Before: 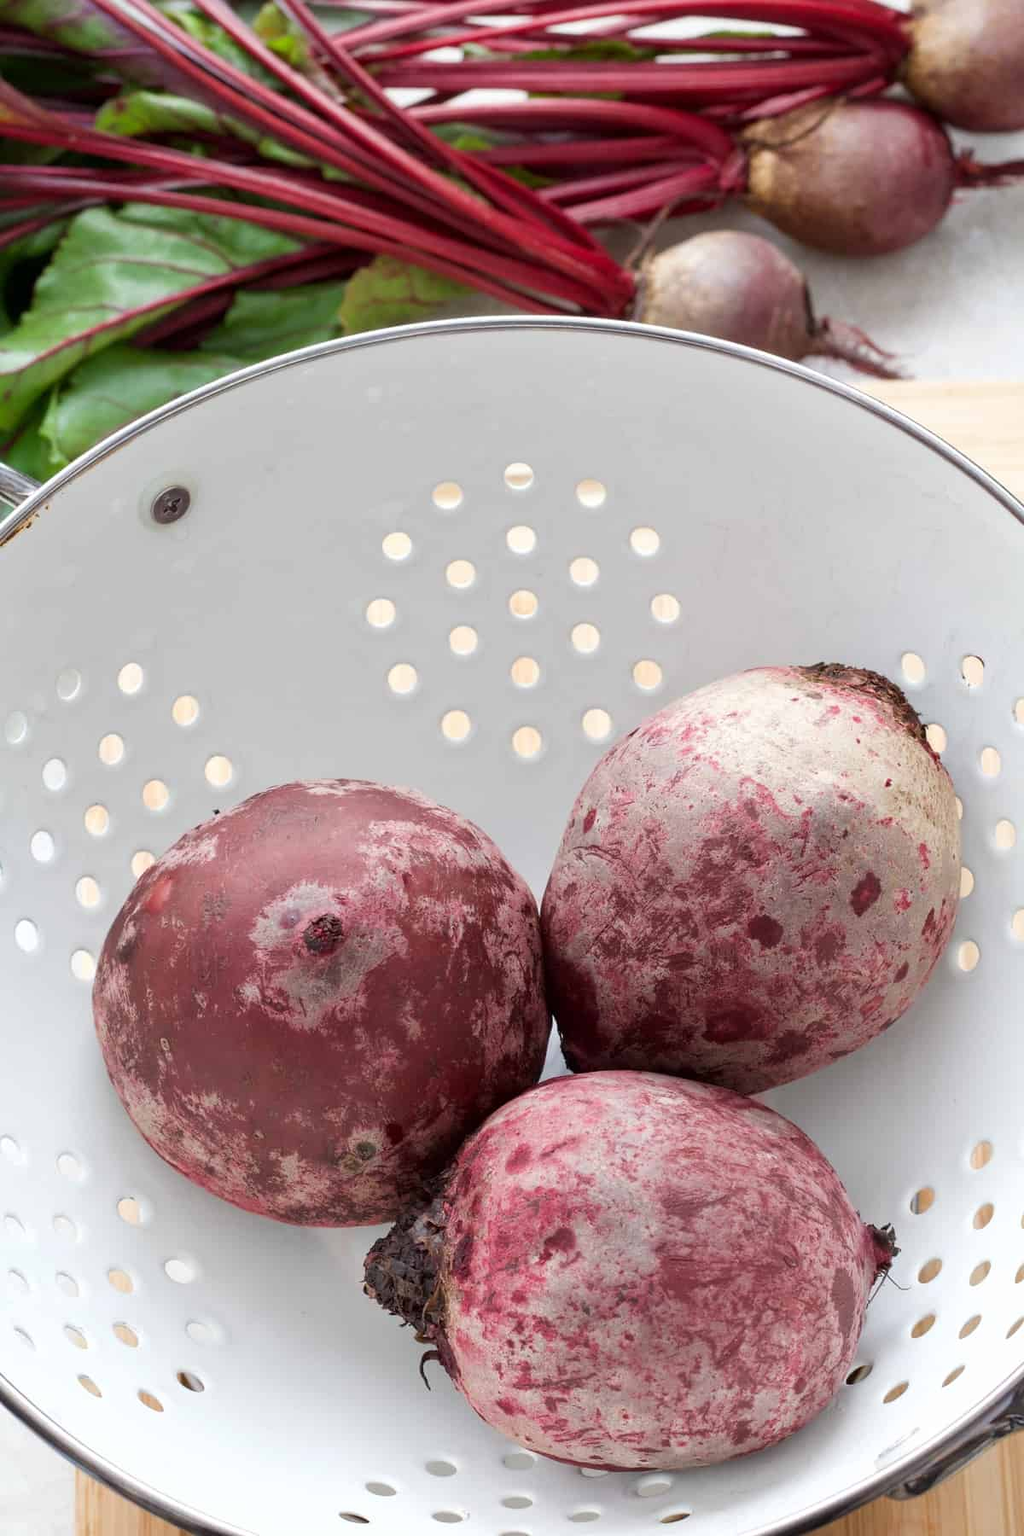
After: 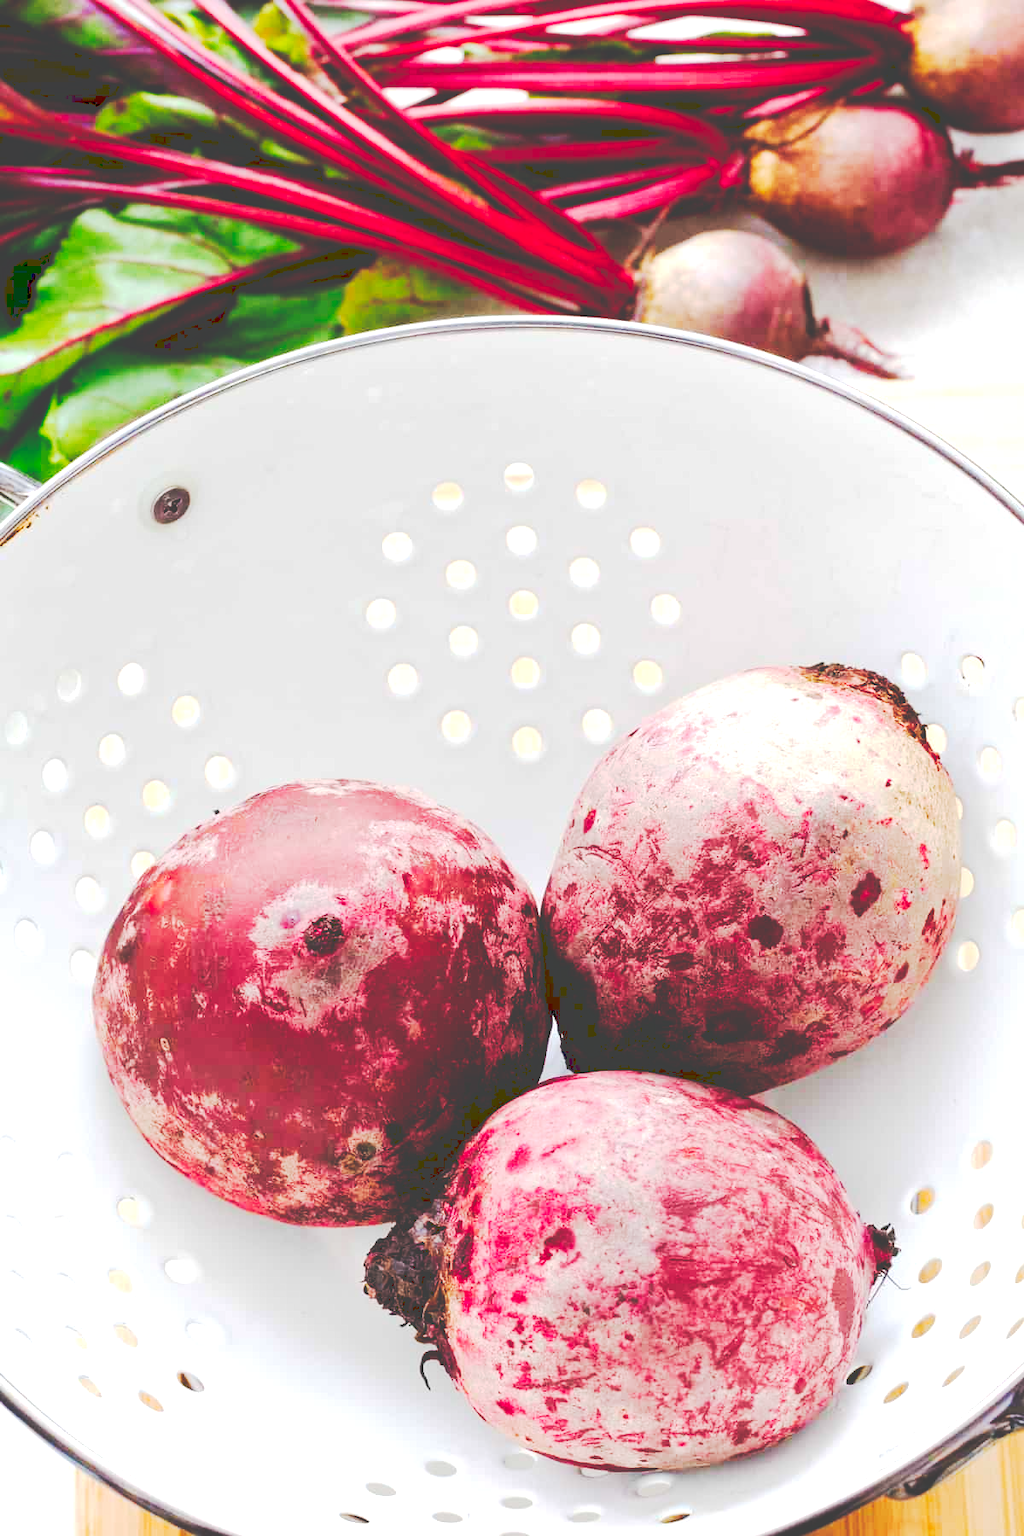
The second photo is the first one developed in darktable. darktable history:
color balance rgb: perceptual saturation grading › global saturation 30%, global vibrance 20%
exposure: black level correction 0.001, exposure 0.5 EV, compensate exposure bias true, compensate highlight preservation false
tone curve: curves: ch0 [(0, 0) (0.003, 0.26) (0.011, 0.26) (0.025, 0.26) (0.044, 0.257) (0.069, 0.257) (0.1, 0.257) (0.136, 0.255) (0.177, 0.258) (0.224, 0.272) (0.277, 0.294) (0.335, 0.346) (0.399, 0.422) (0.468, 0.536) (0.543, 0.657) (0.623, 0.757) (0.709, 0.823) (0.801, 0.872) (0.898, 0.92) (1, 1)], preserve colors none
